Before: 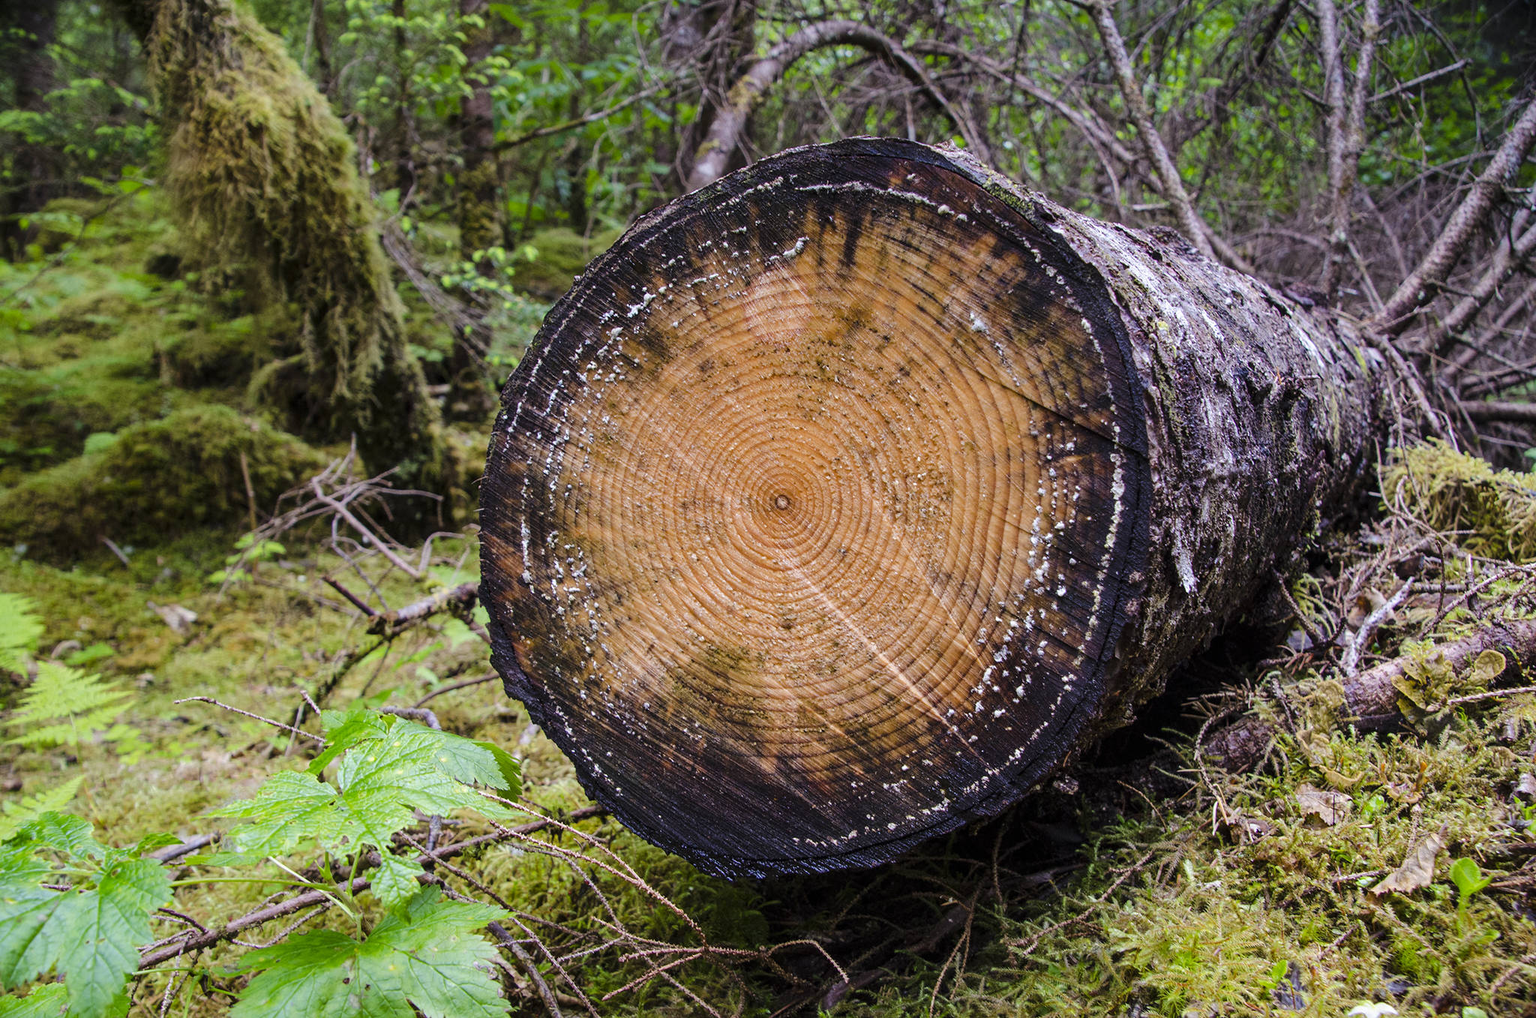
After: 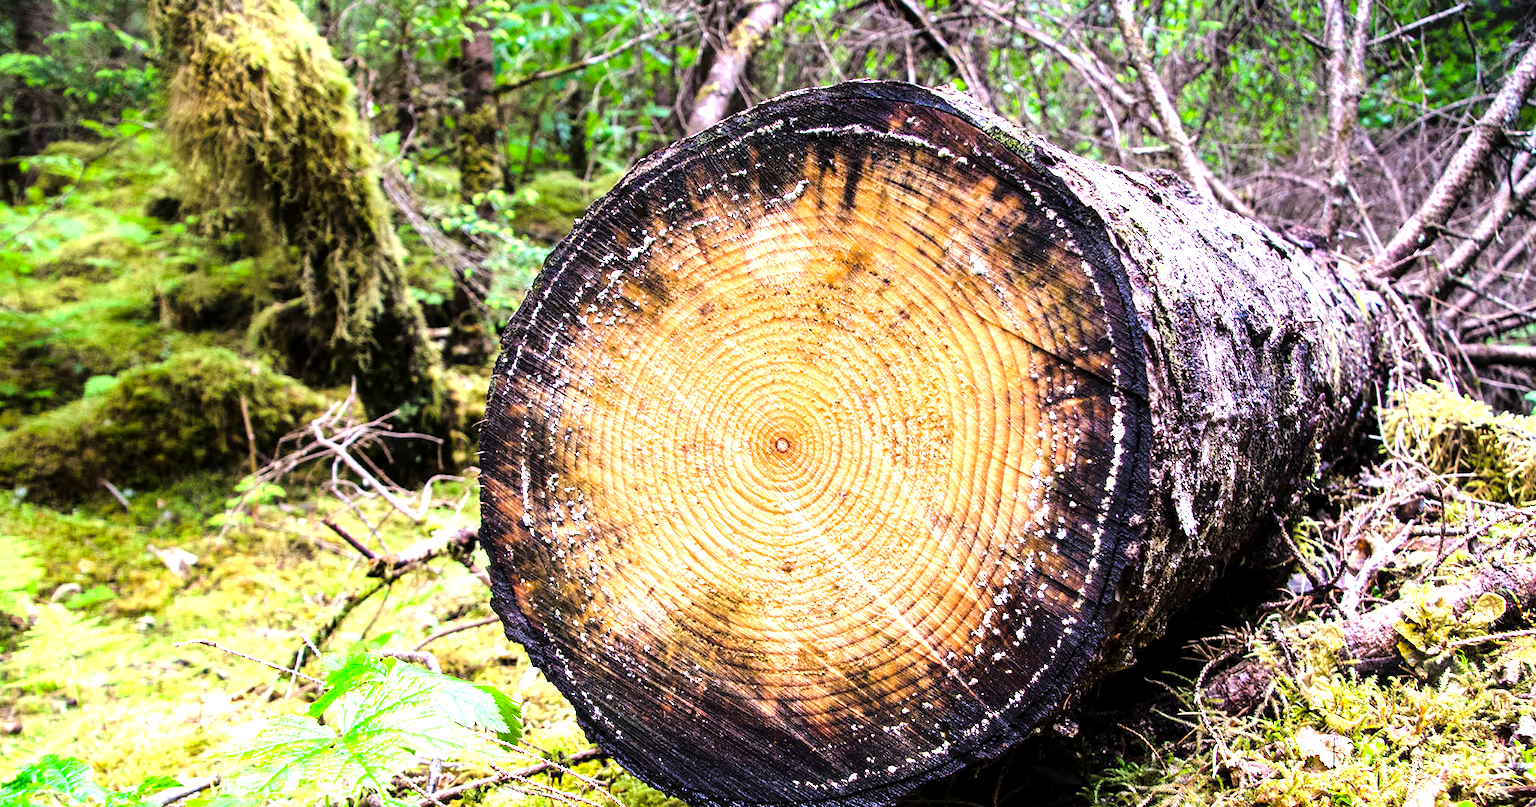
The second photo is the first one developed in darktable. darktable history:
tone equalizer: -8 EV -1.06 EV, -7 EV -1.02 EV, -6 EV -0.834 EV, -5 EV -0.582 EV, -3 EV 0.557 EV, -2 EV 0.885 EV, -1 EV 0.998 EV, +0 EV 1.06 EV
crop and rotate: top 5.653%, bottom 15.007%
exposure: exposure 0.559 EV, compensate highlight preservation false
